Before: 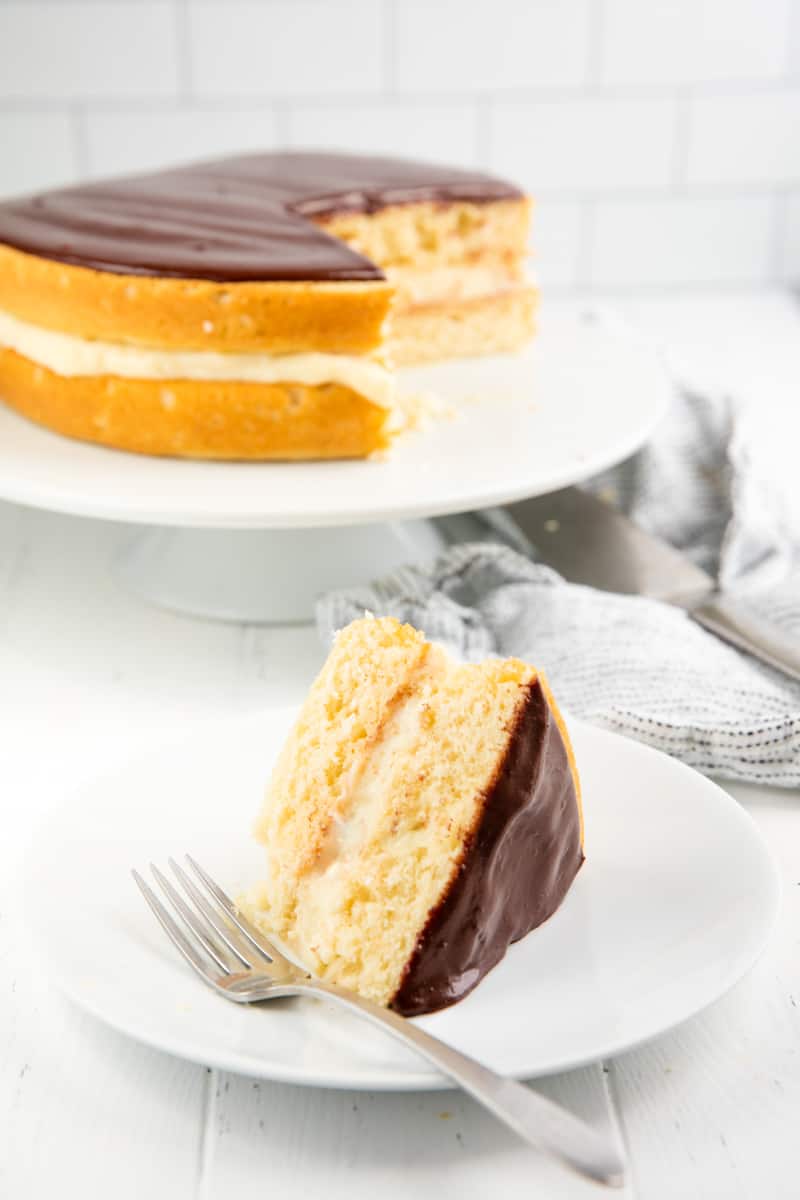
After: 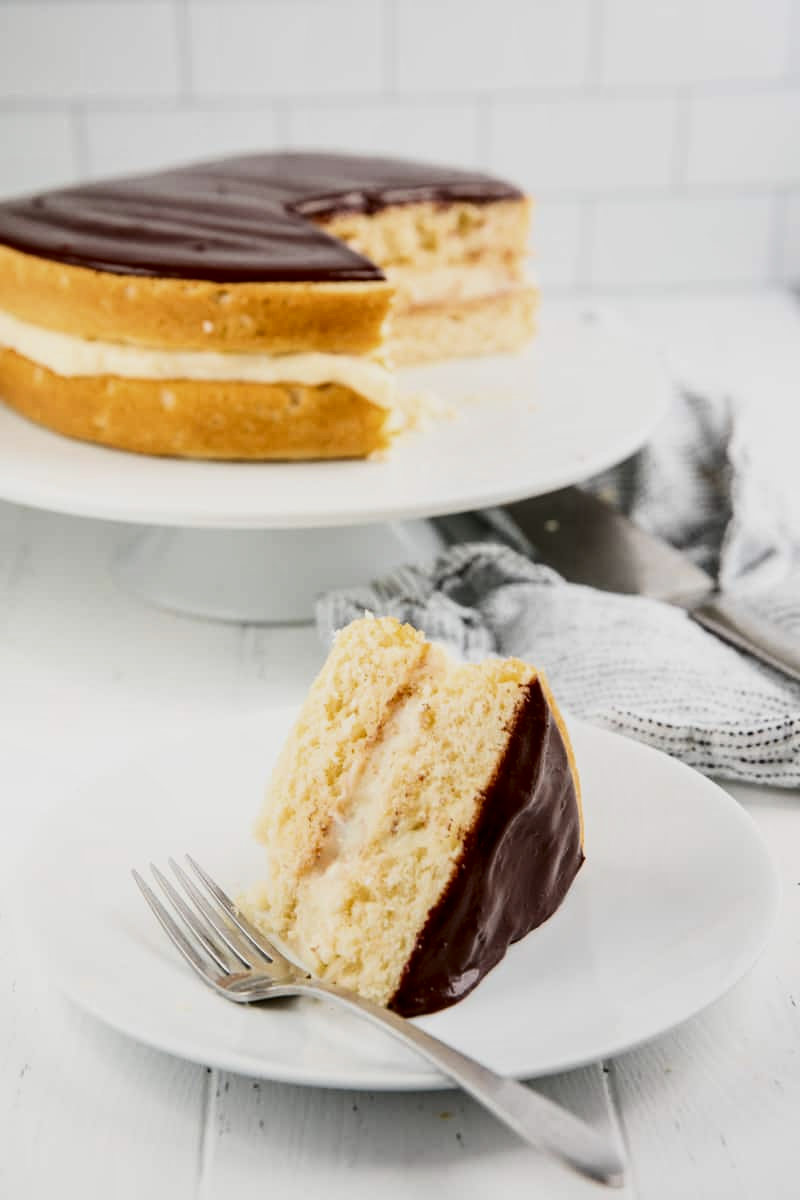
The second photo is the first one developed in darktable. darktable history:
local contrast: highlights 83%, shadows 81%
exposure: black level correction 0, exposure -0.721 EV, compensate highlight preservation false
contrast brightness saturation: contrast 0.28
